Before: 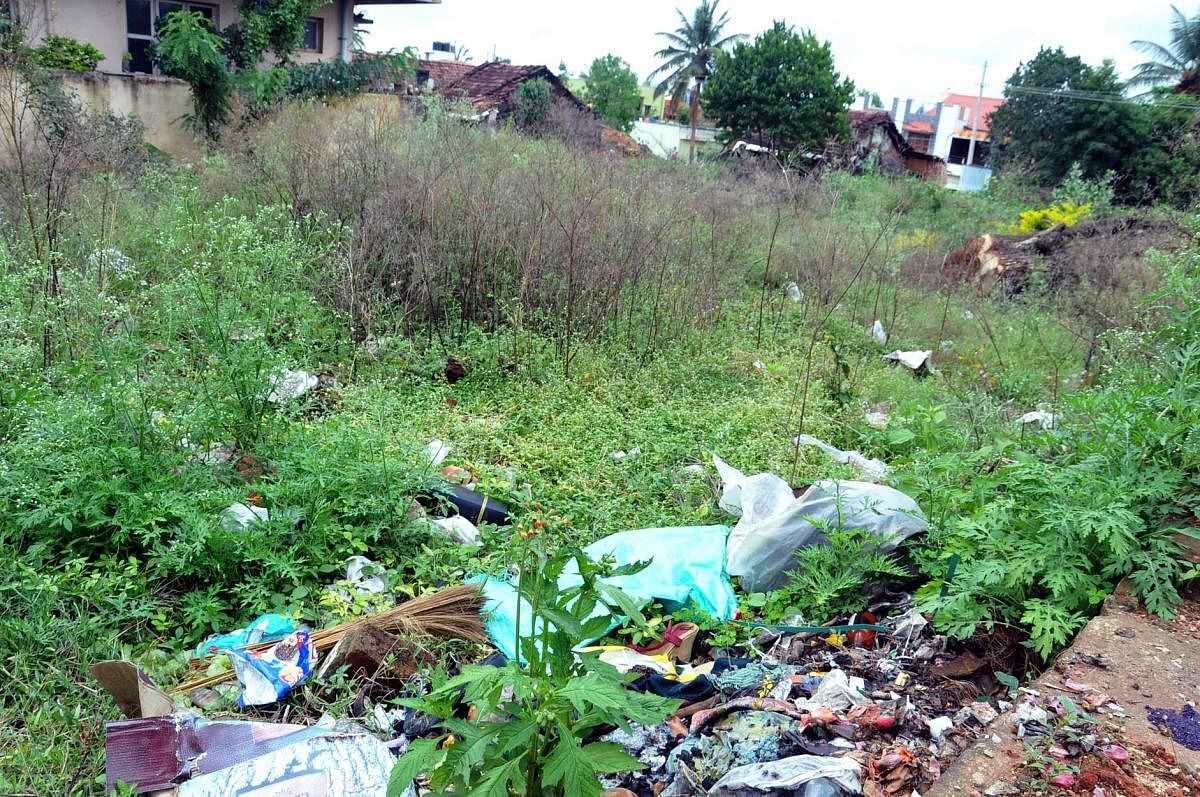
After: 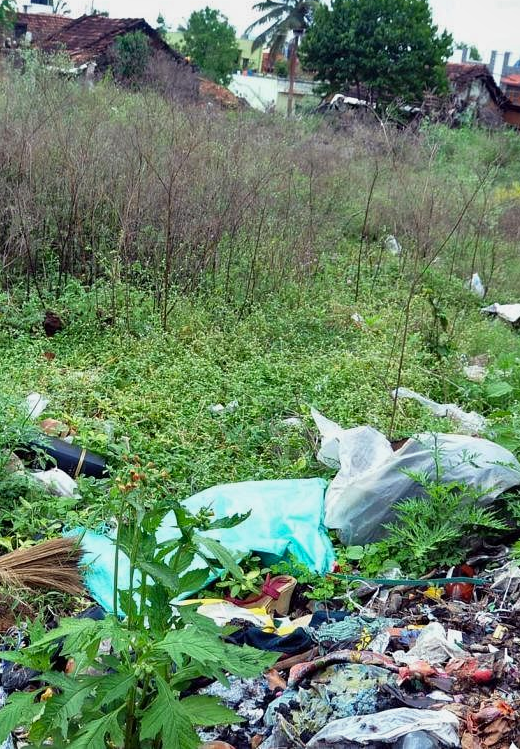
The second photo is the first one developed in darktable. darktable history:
crop: left 33.521%, top 5.958%, right 23.064%
shadows and highlights: white point adjustment -3.81, highlights -63.84, soften with gaussian
